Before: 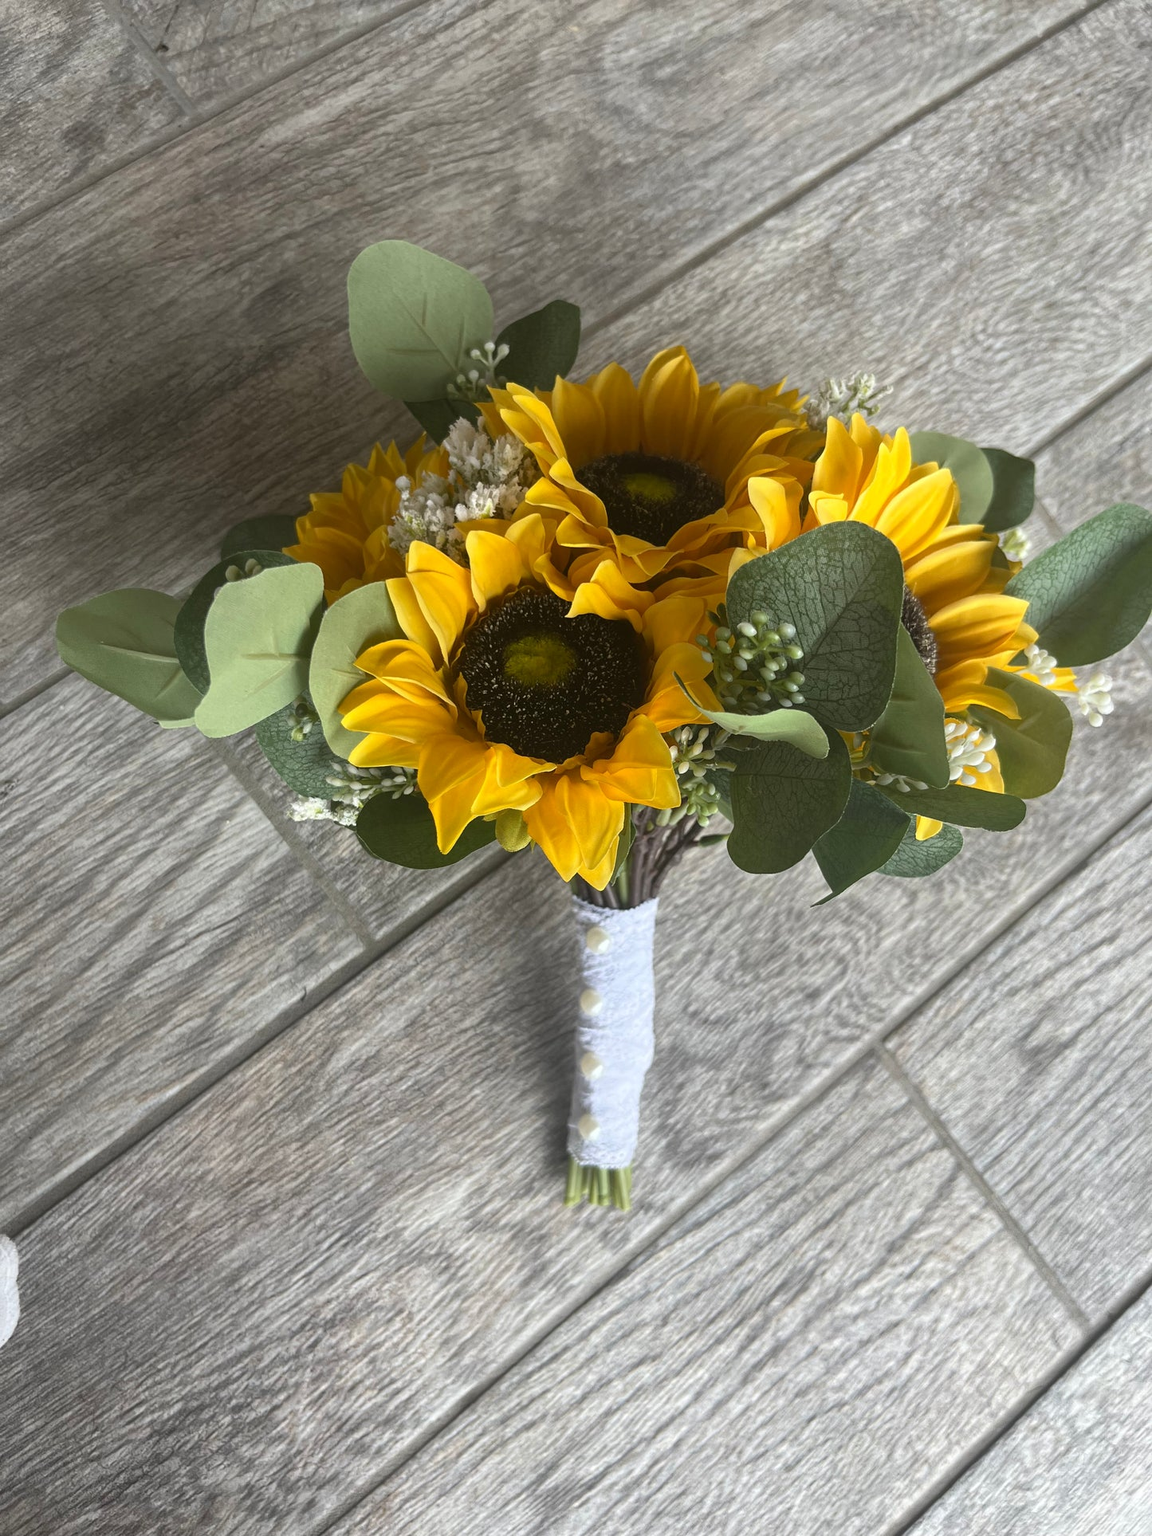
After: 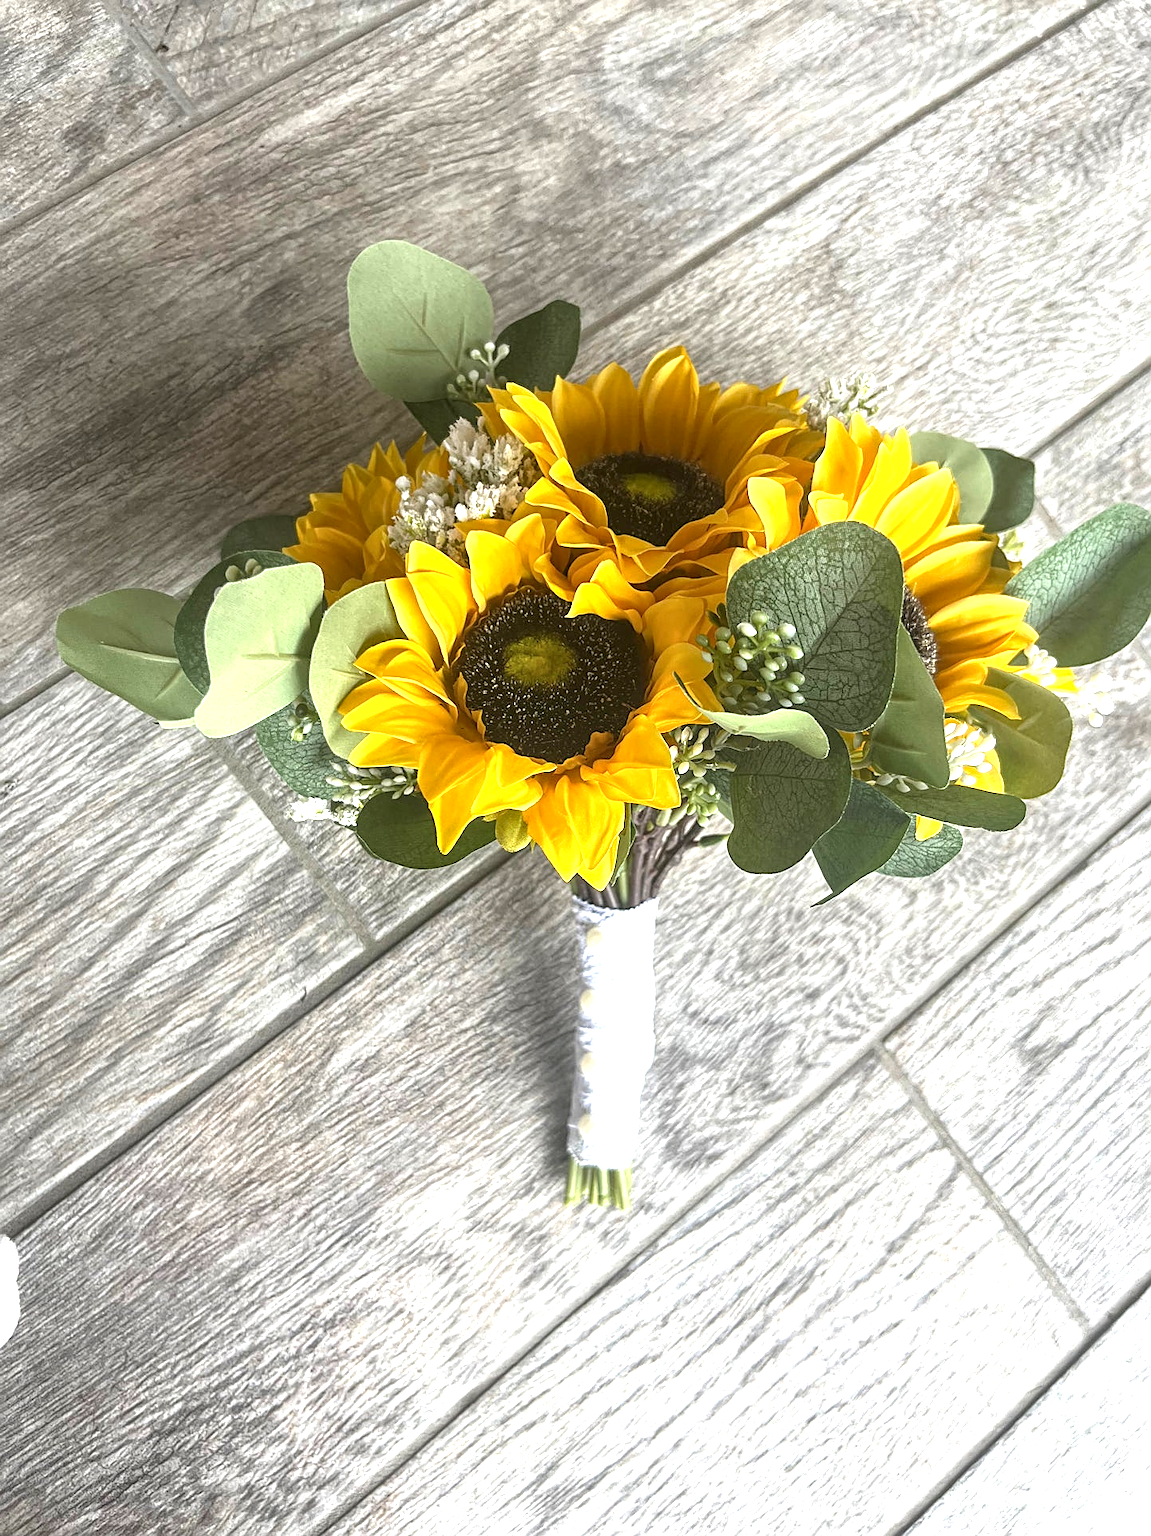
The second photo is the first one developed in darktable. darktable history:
local contrast: on, module defaults
sharpen: on, module defaults
exposure: black level correction 0.001, exposure 1.047 EV, compensate highlight preservation false
